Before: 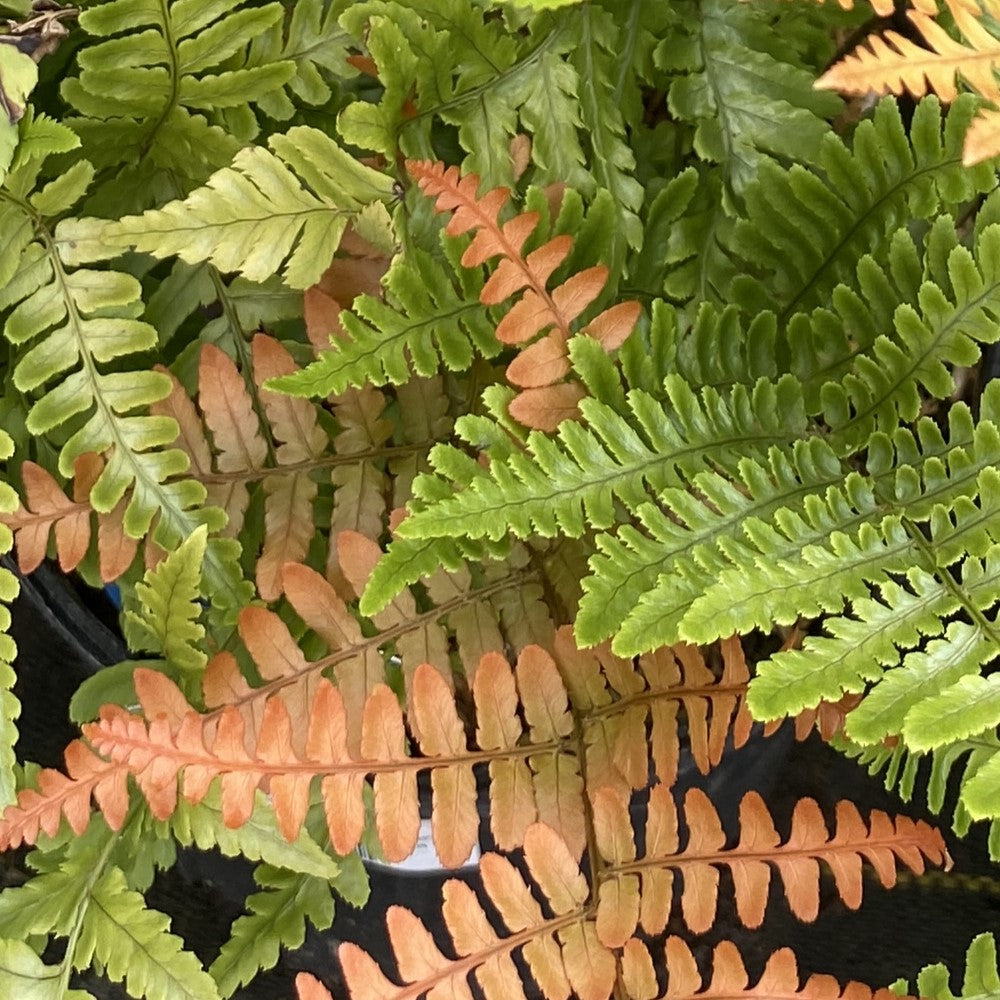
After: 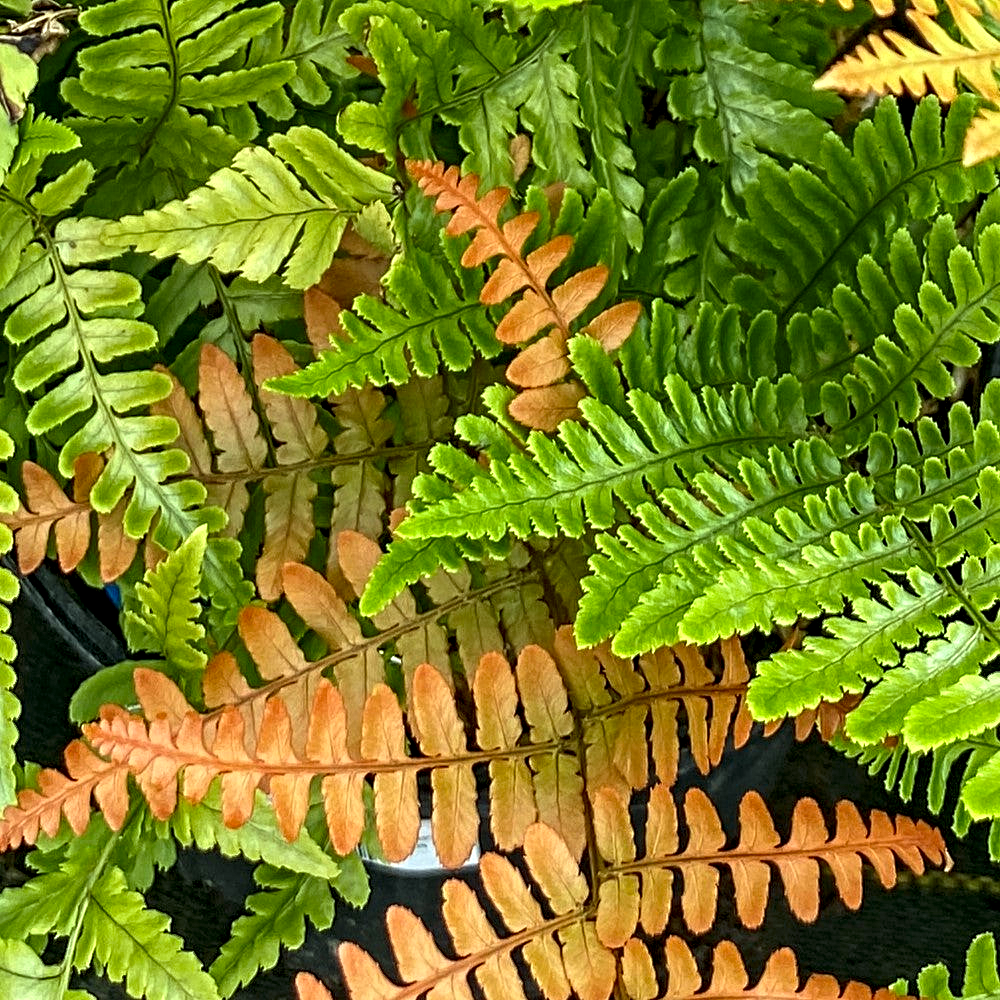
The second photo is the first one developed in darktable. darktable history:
color correction: highlights a* -7.33, highlights b* 1.26, shadows a* -3.55, saturation 1.4
contrast equalizer: octaves 7, y [[0.5, 0.542, 0.583, 0.625, 0.667, 0.708], [0.5 ×6], [0.5 ×6], [0 ×6], [0 ×6]]
